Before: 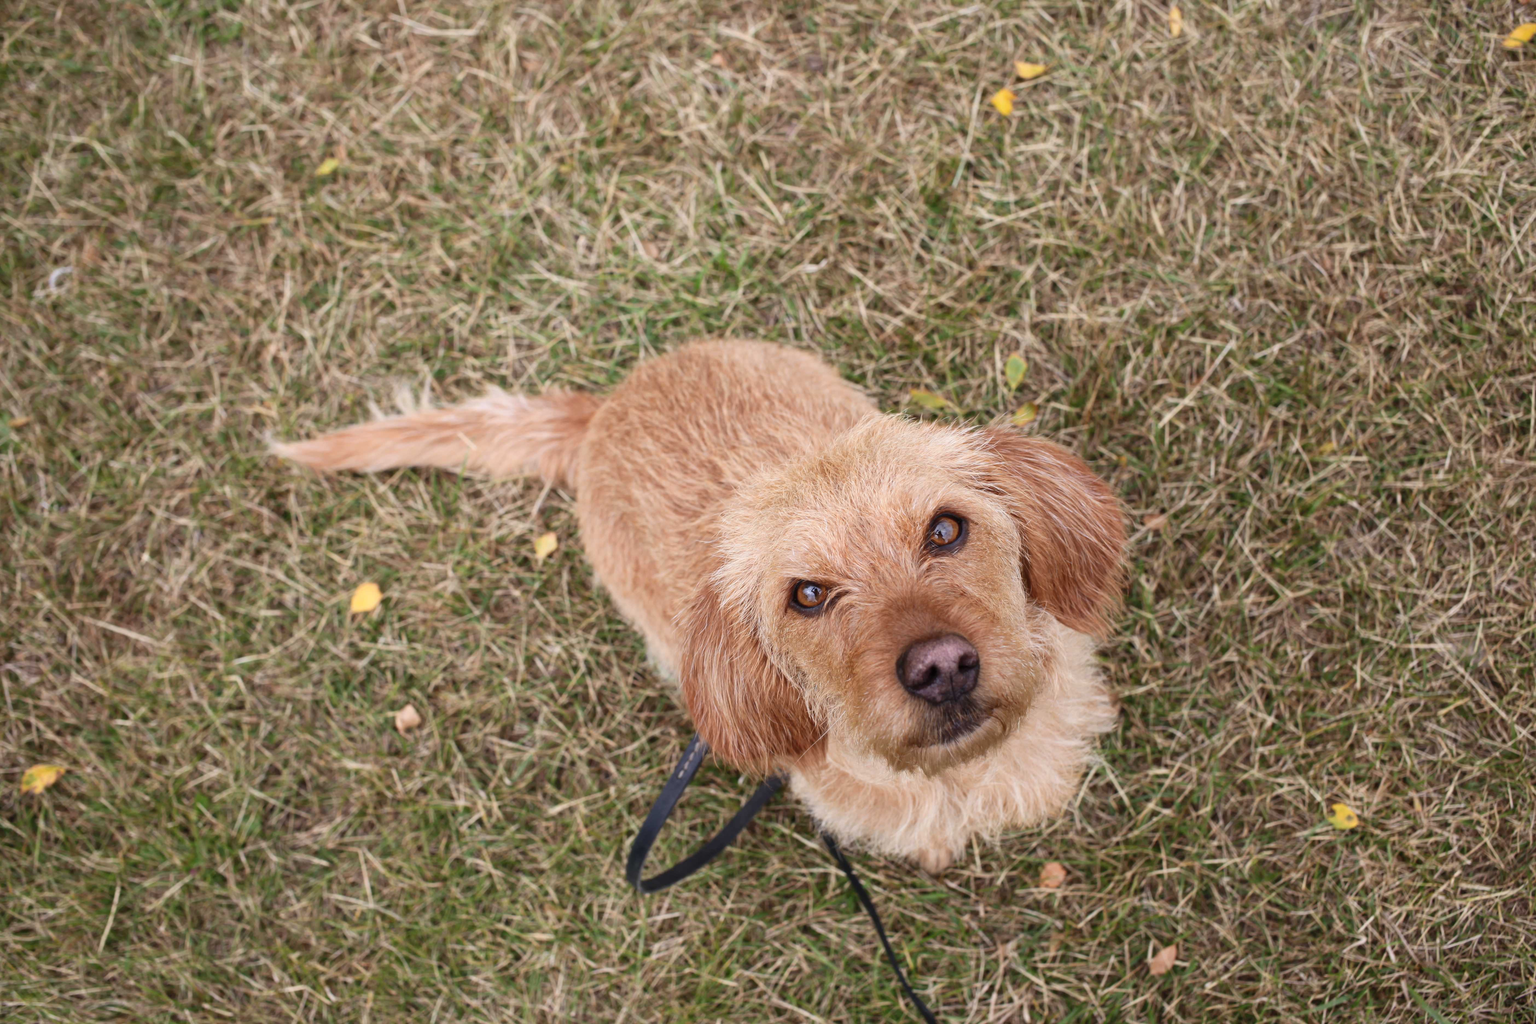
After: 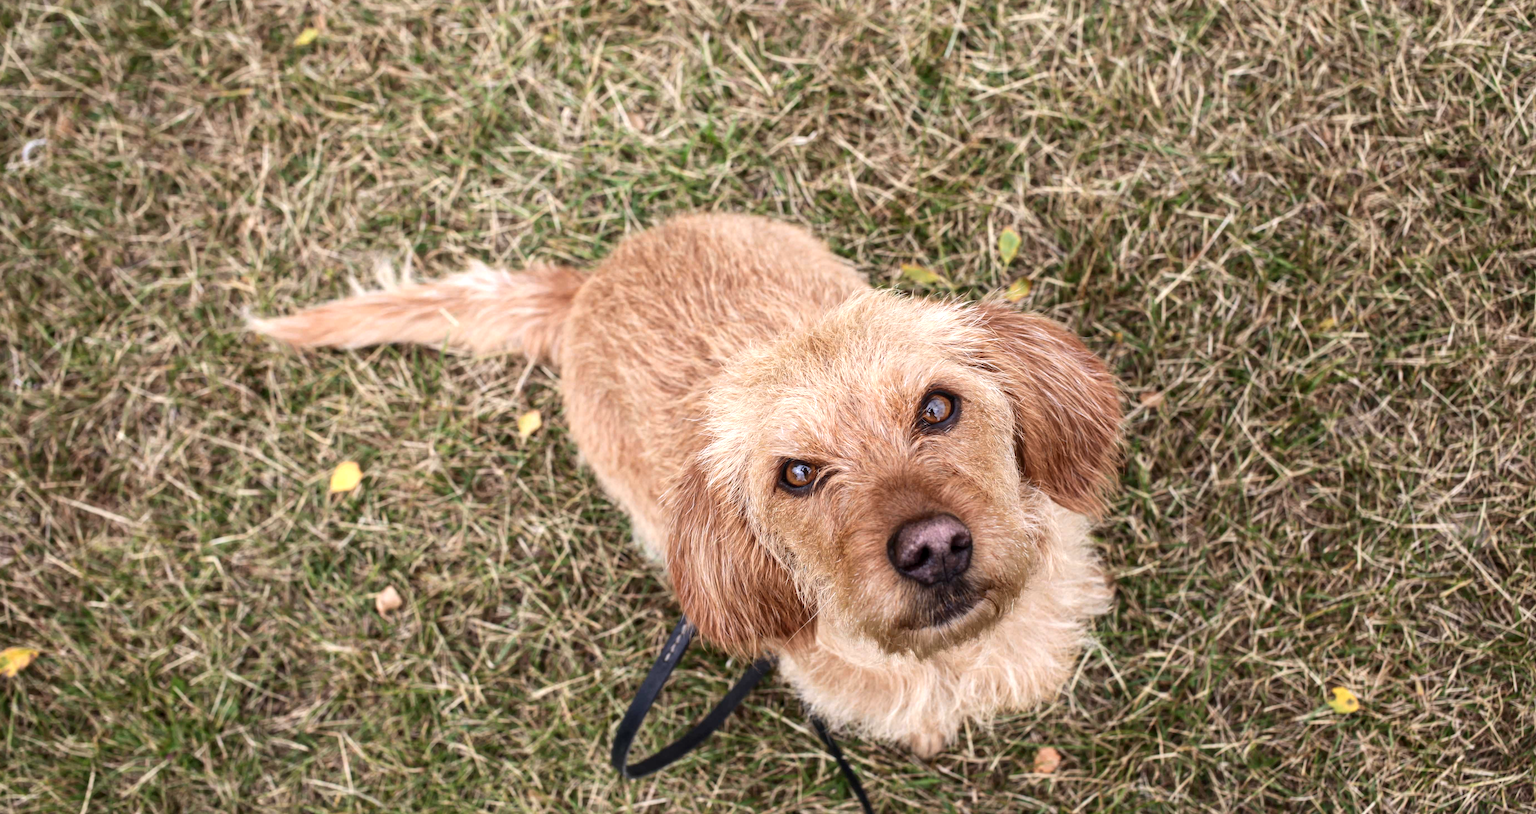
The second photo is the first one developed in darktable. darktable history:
tone equalizer: -8 EV -0.417 EV, -7 EV -0.389 EV, -6 EV -0.333 EV, -5 EV -0.222 EV, -3 EV 0.222 EV, -2 EV 0.333 EV, -1 EV 0.389 EV, +0 EV 0.417 EV, edges refinement/feathering 500, mask exposure compensation -1.57 EV, preserve details no
crop and rotate: left 1.814%, top 12.818%, right 0.25%, bottom 9.225%
local contrast: on, module defaults
